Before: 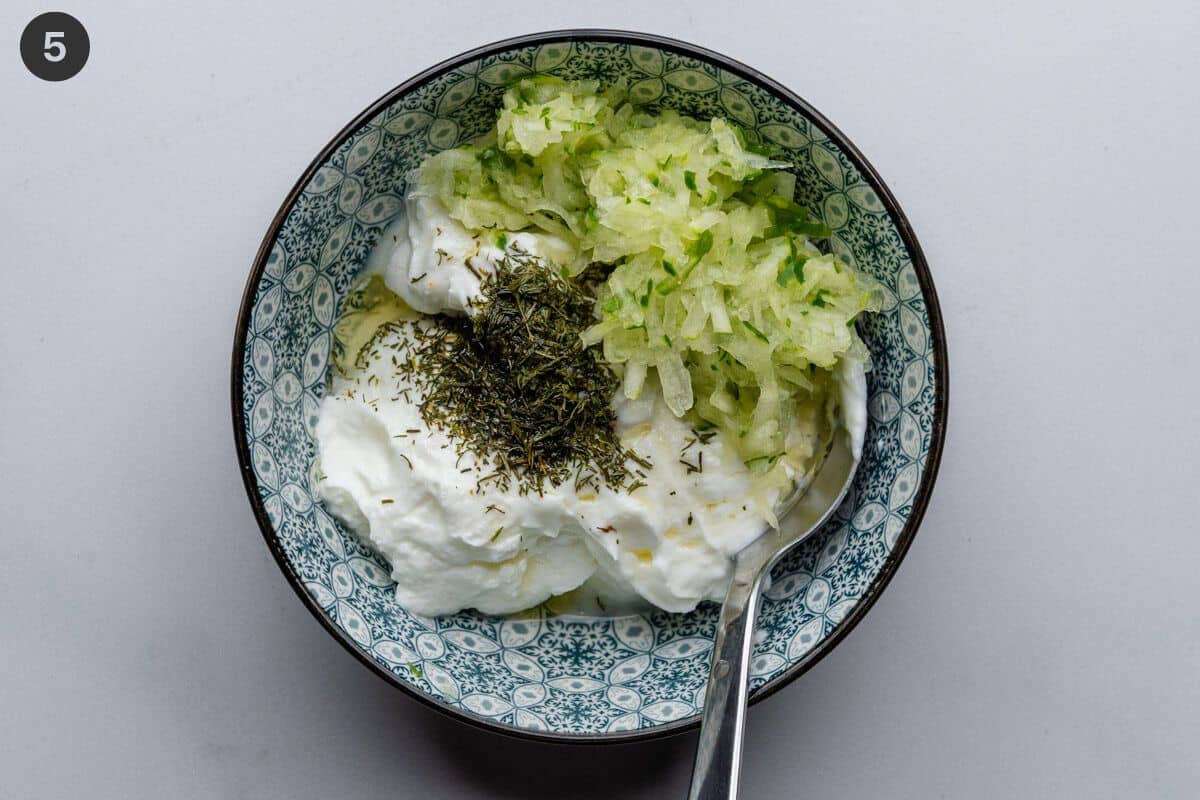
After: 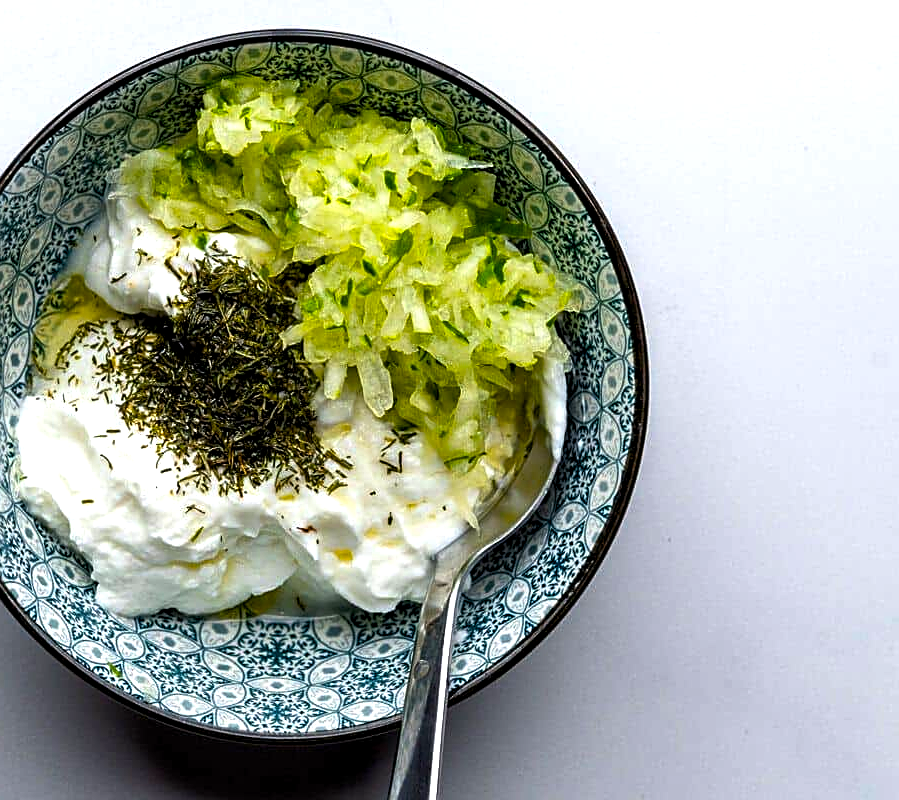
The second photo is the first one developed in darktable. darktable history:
sharpen: on, module defaults
color balance rgb: global offset › luminance -0.431%, perceptual saturation grading › global saturation 30.43%, perceptual brilliance grading › global brilliance 21.733%, perceptual brilliance grading › shadows -35.032%, global vibrance 20%
crop and rotate: left 25.03%
